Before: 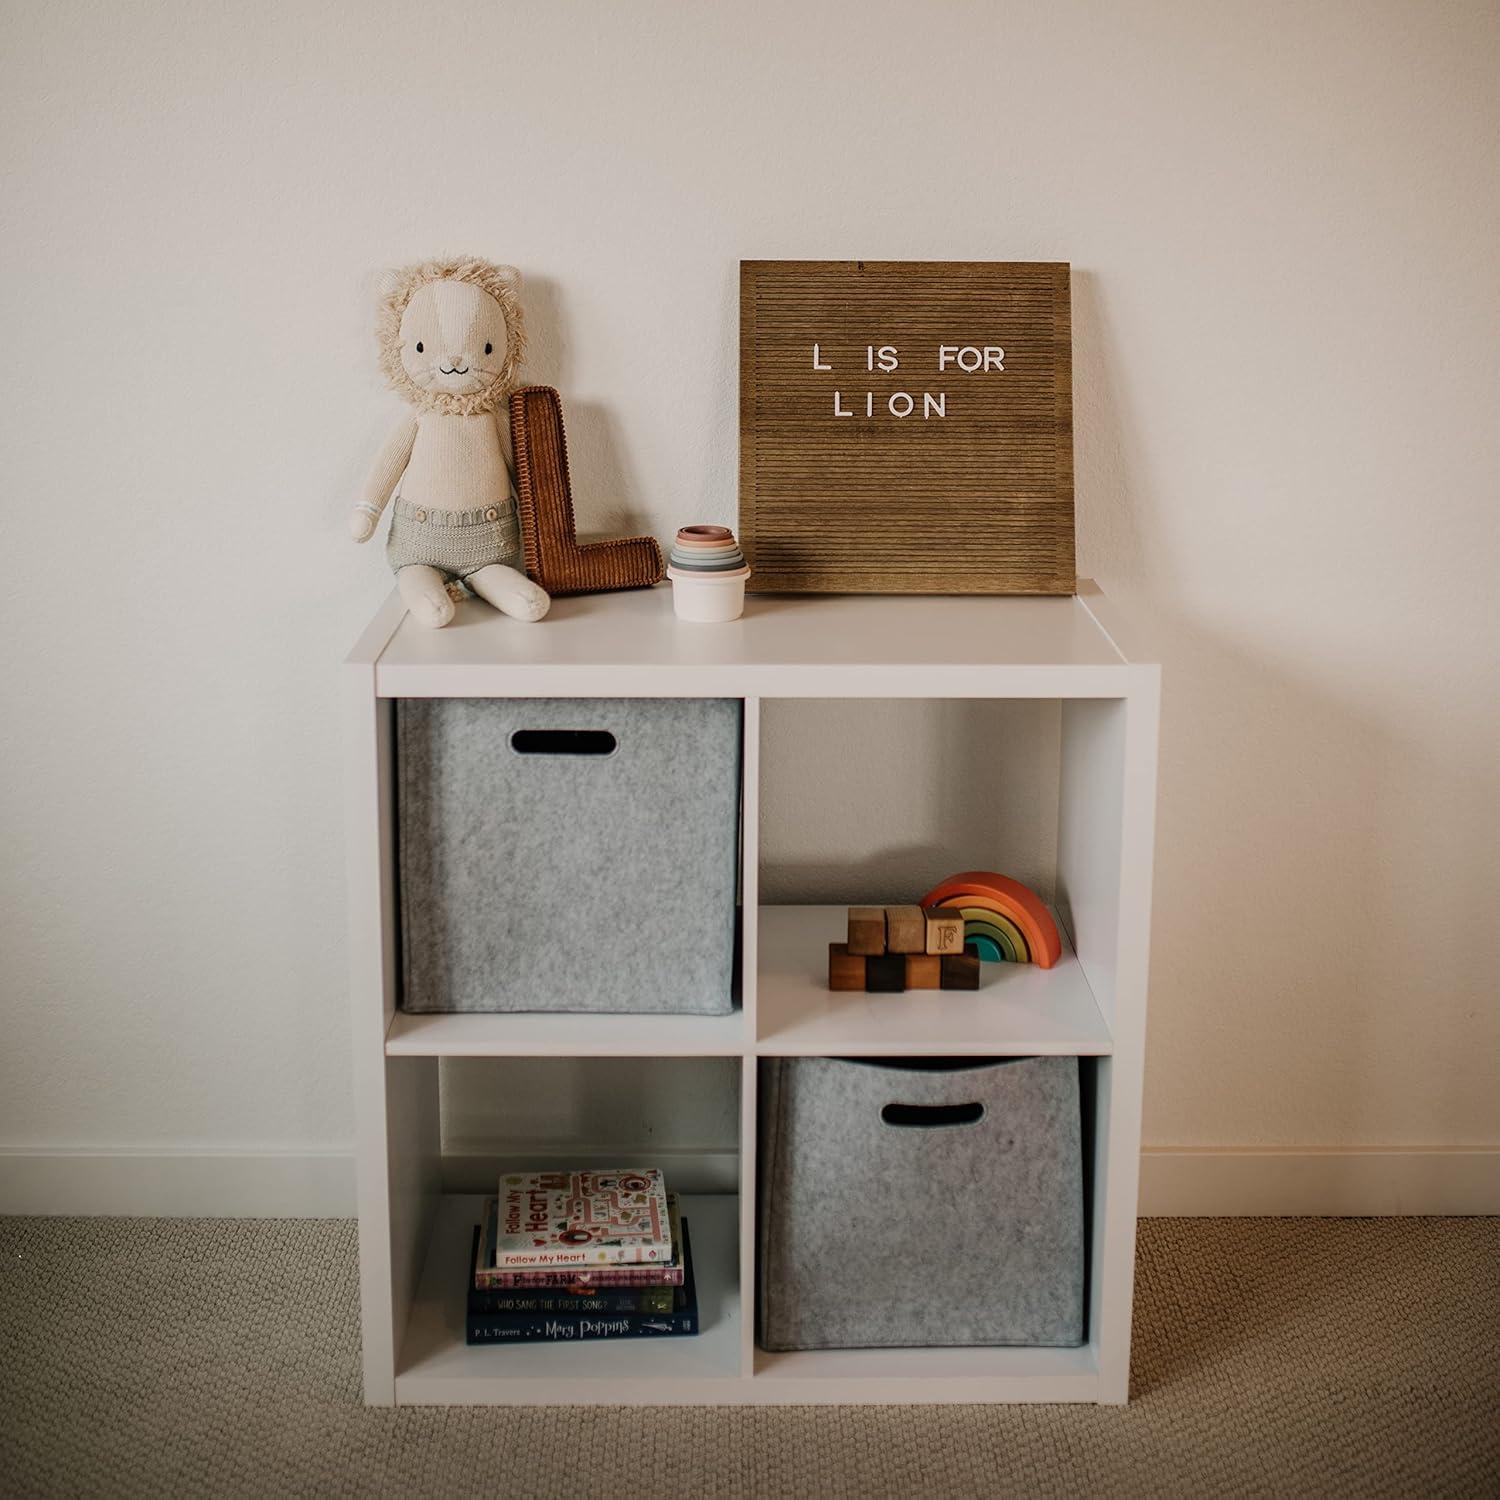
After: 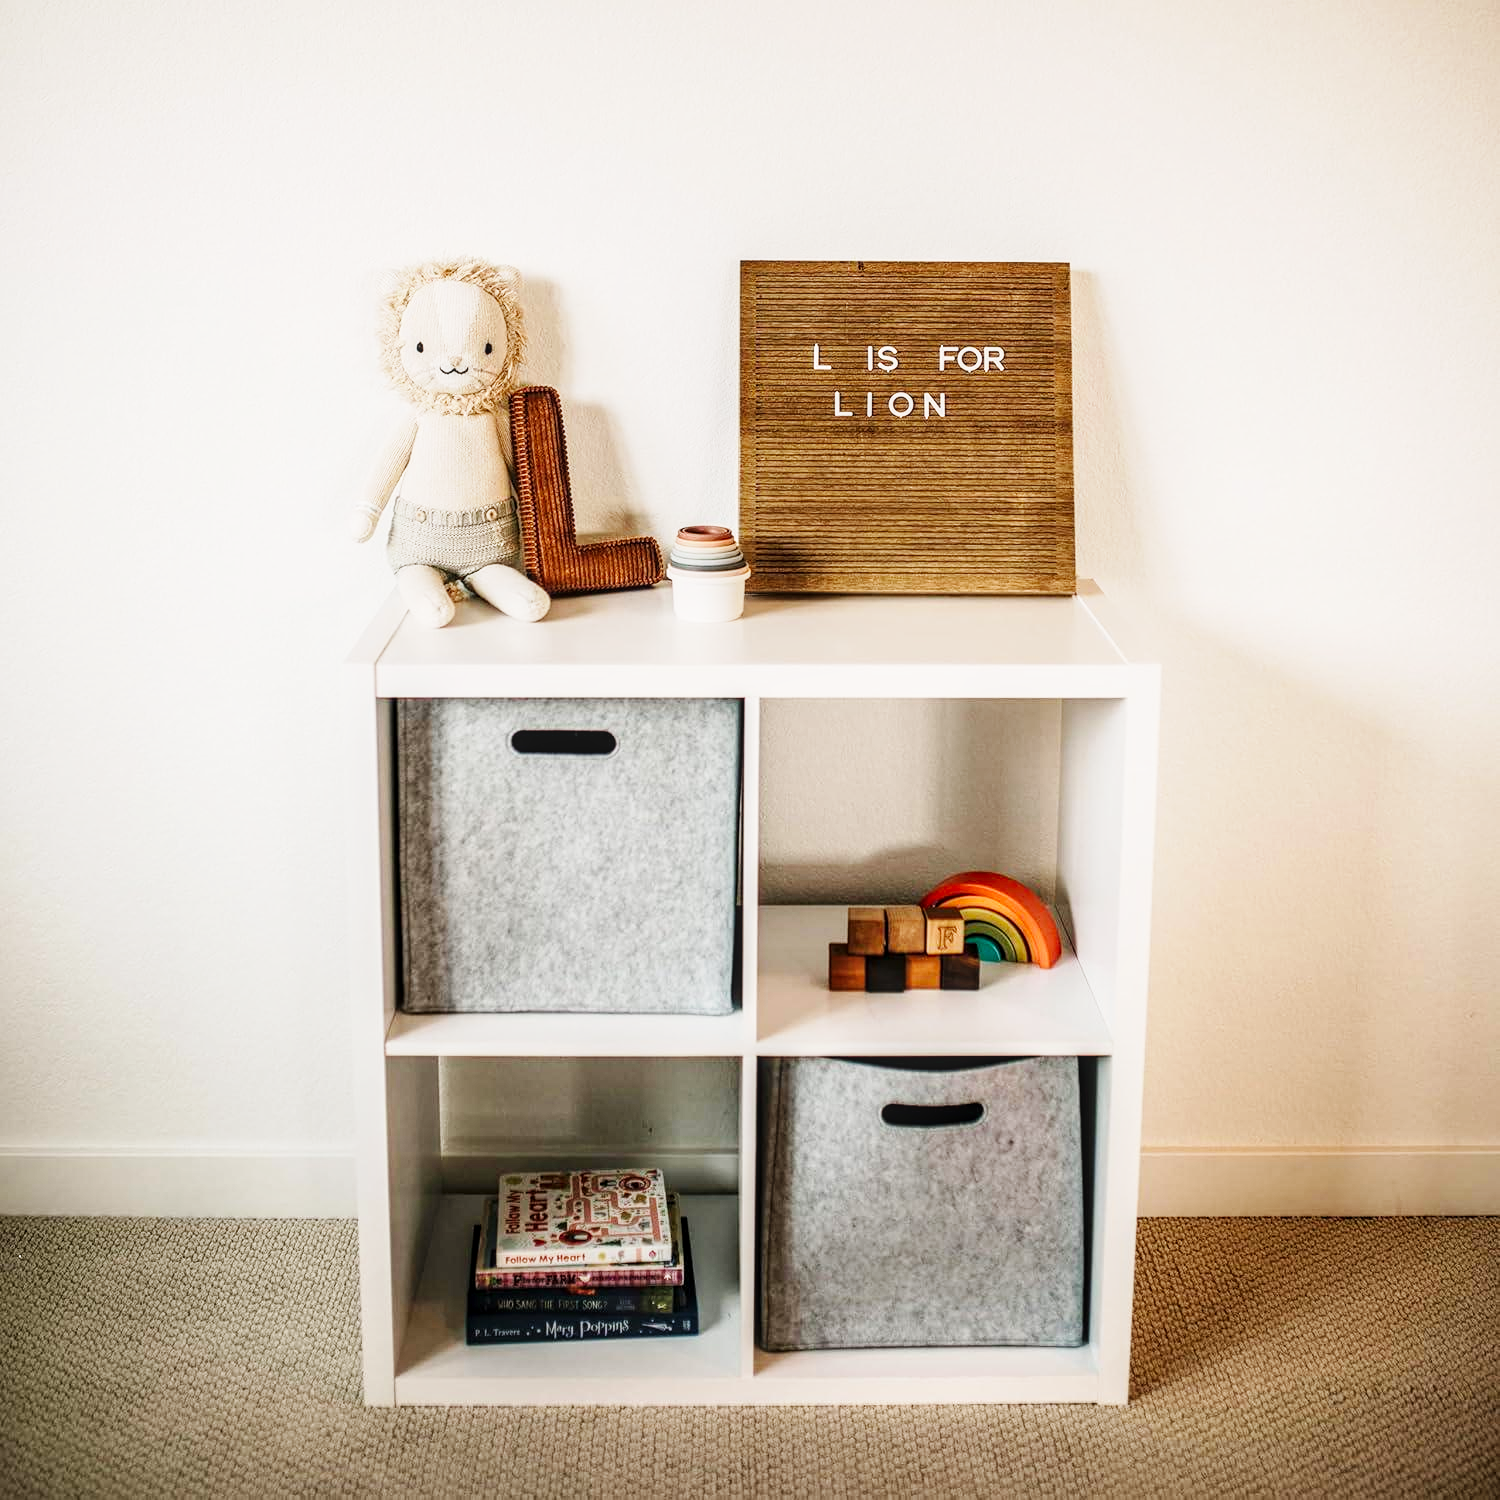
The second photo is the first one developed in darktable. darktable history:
exposure: black level correction 0.001, compensate exposure bias true, compensate highlight preservation false
tone equalizer: edges refinement/feathering 500, mask exposure compensation -1.57 EV, preserve details guided filter
base curve: curves: ch0 [(0, 0) (0.018, 0.026) (0.143, 0.37) (0.33, 0.731) (0.458, 0.853) (0.735, 0.965) (0.905, 0.986) (1, 1)], preserve colors none
local contrast: on, module defaults
